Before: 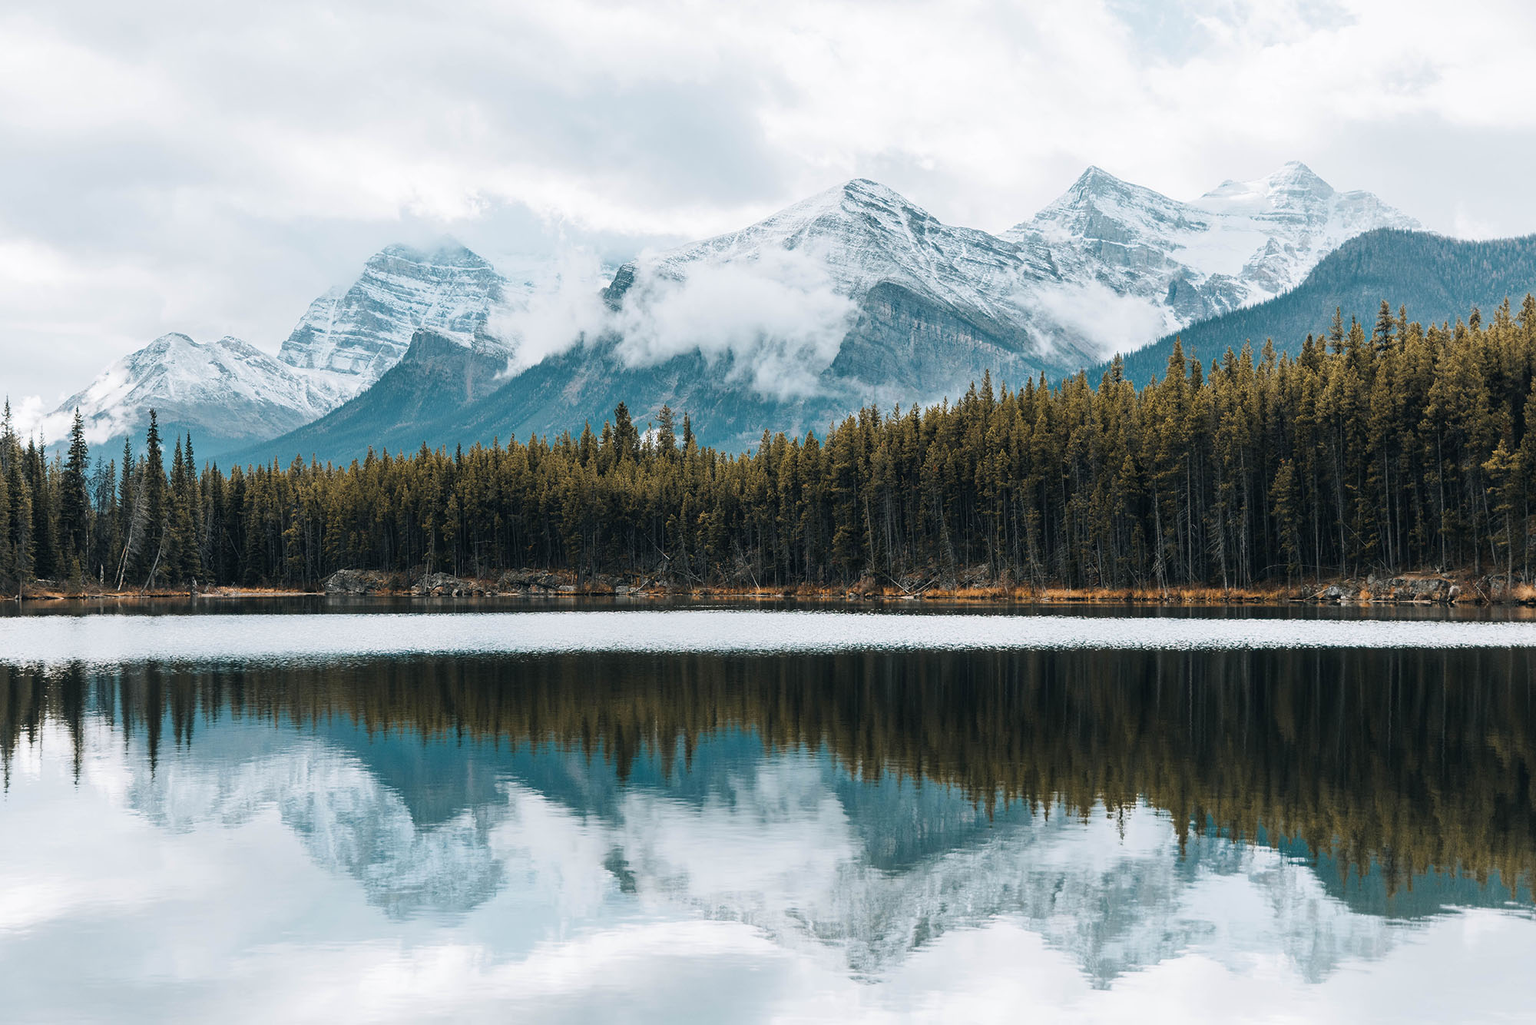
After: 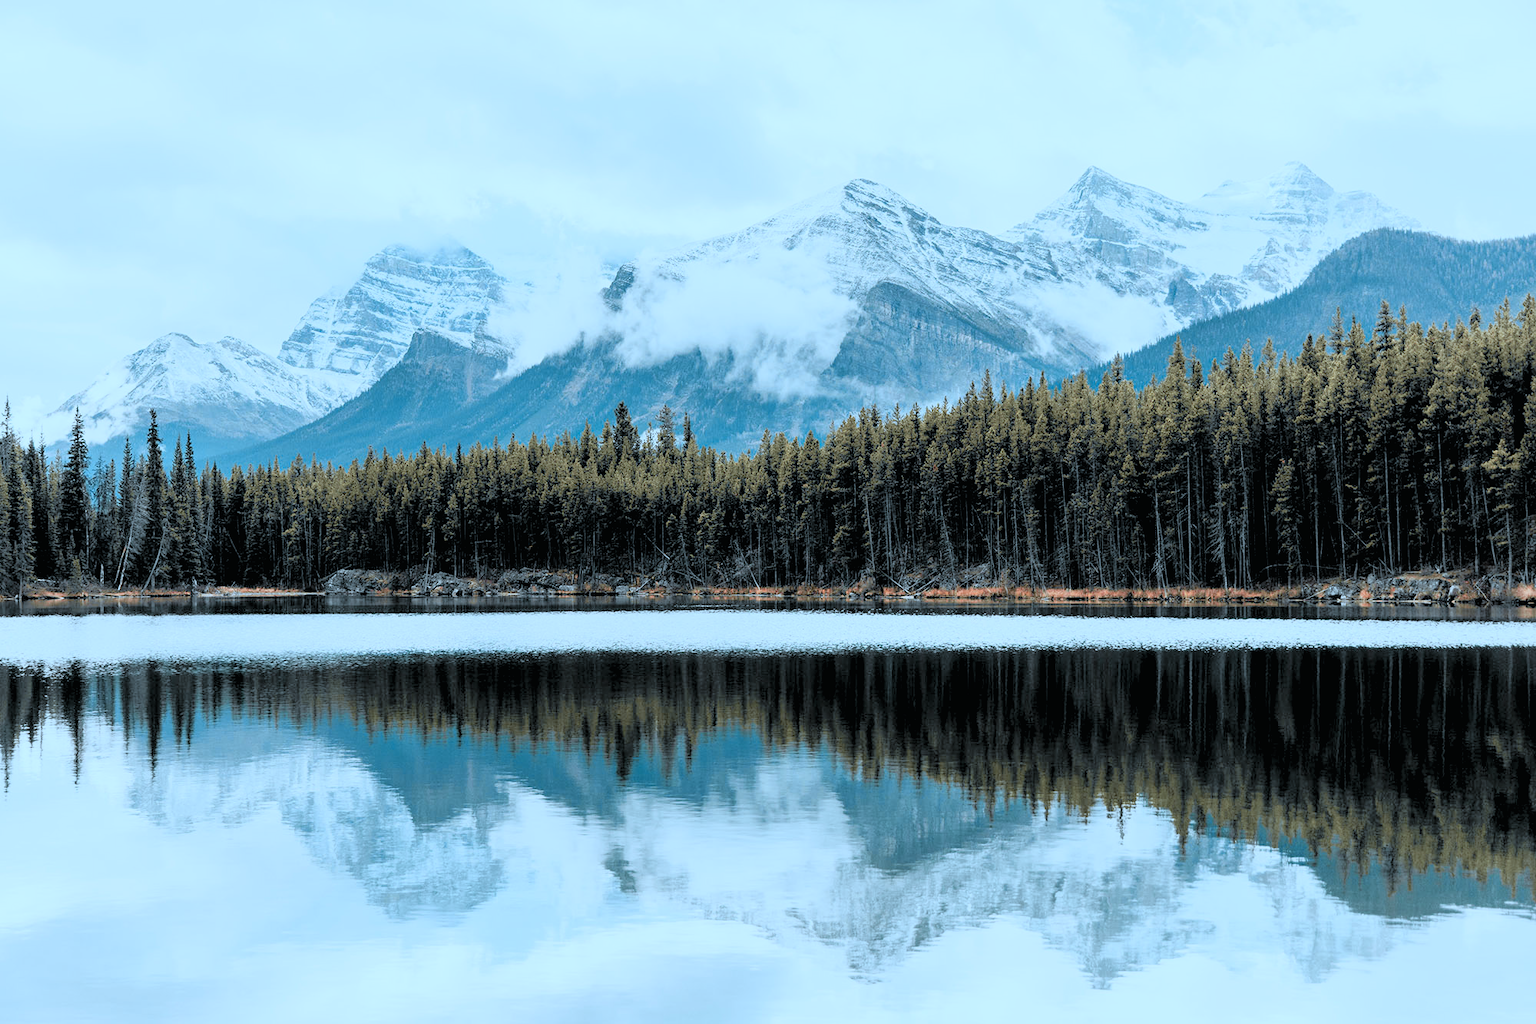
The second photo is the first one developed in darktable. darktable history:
rgb levels: preserve colors sum RGB, levels [[0.038, 0.433, 0.934], [0, 0.5, 1], [0, 0.5, 1]]
color correction: highlights a* -9.73, highlights b* -21.22
tone curve: curves: ch0 [(0, 0.009) (0.105, 0.08) (0.195, 0.18) (0.283, 0.316) (0.384, 0.434) (0.485, 0.531) (0.638, 0.69) (0.81, 0.872) (1, 0.977)]; ch1 [(0, 0) (0.161, 0.092) (0.35, 0.33) (0.379, 0.401) (0.456, 0.469) (0.502, 0.5) (0.525, 0.514) (0.586, 0.617) (0.635, 0.655) (1, 1)]; ch2 [(0, 0) (0.371, 0.362) (0.437, 0.437) (0.48, 0.49) (0.53, 0.515) (0.56, 0.571) (0.622, 0.606) (1, 1)], color space Lab, independent channels, preserve colors none
